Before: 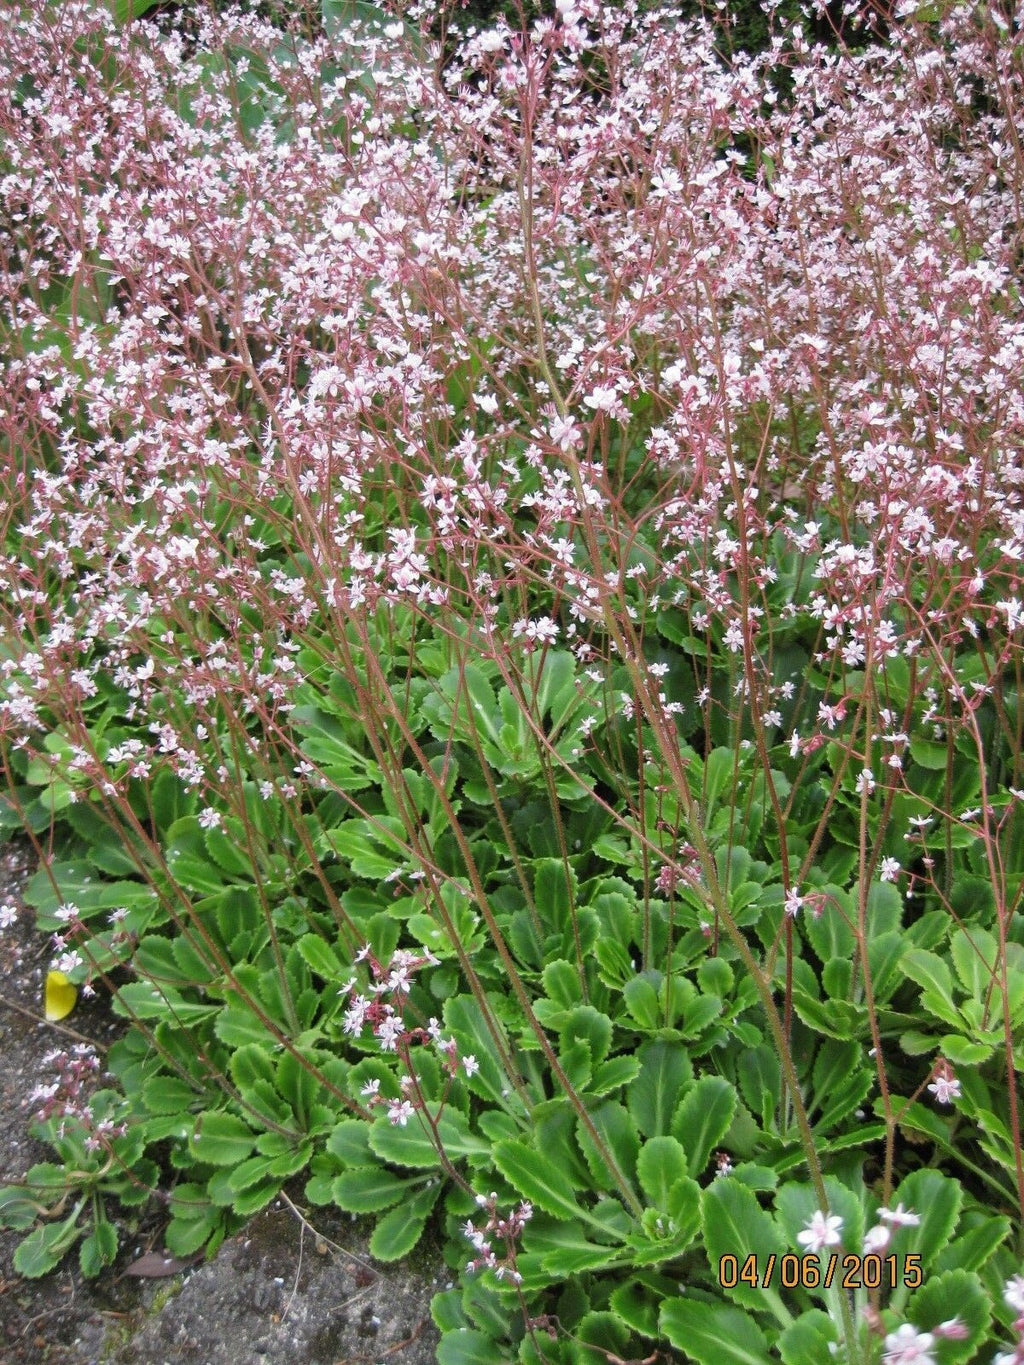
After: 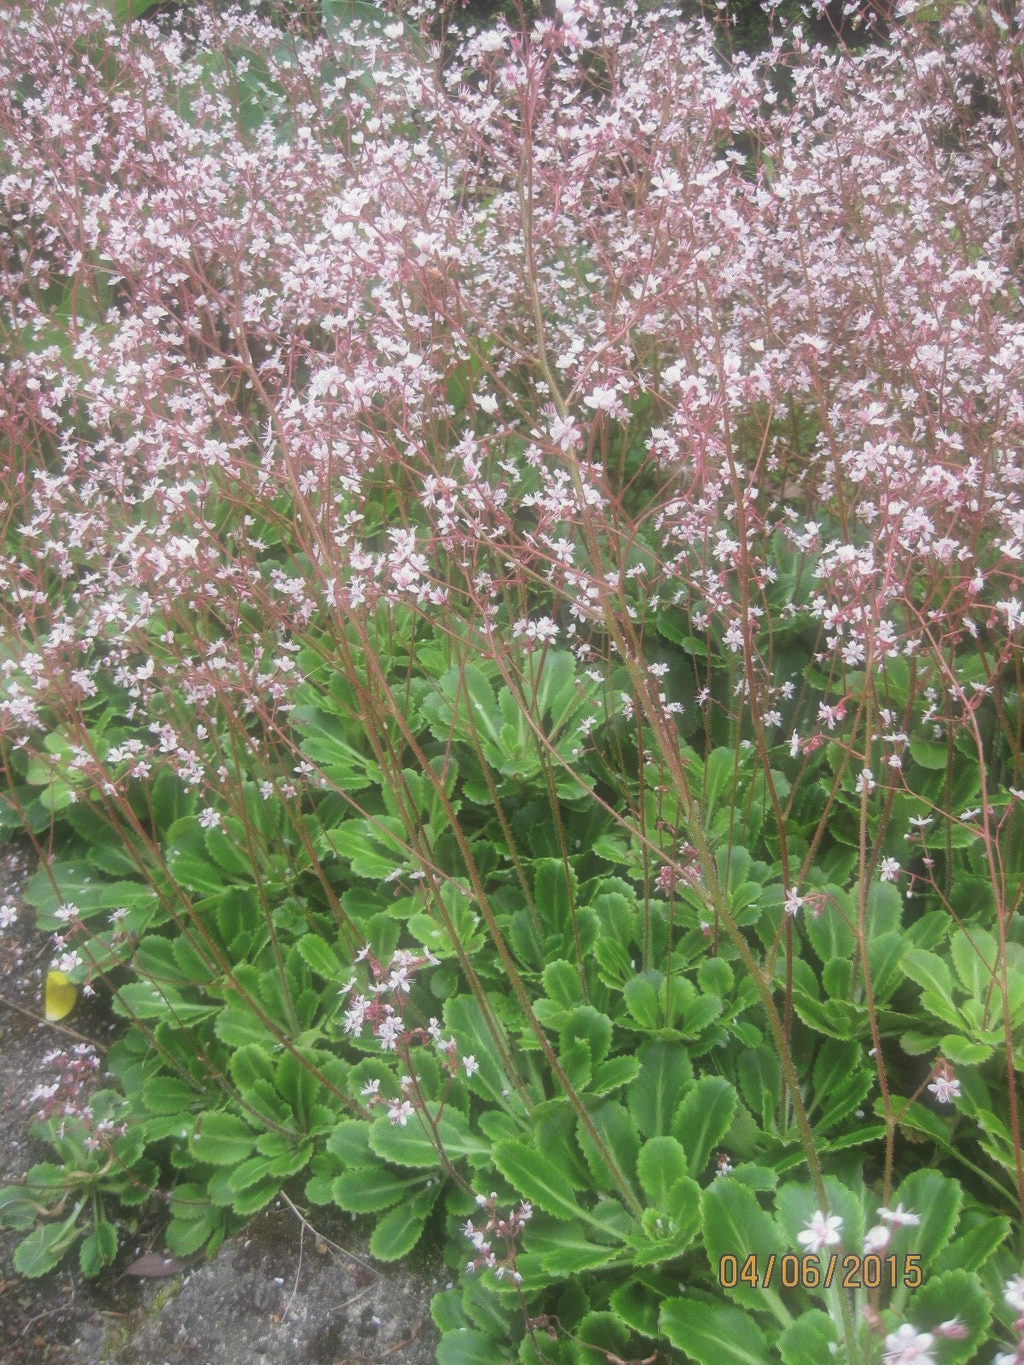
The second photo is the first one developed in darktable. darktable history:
soften: size 60.24%, saturation 65.46%, brightness 0.506 EV, mix 25.7%
shadows and highlights: soften with gaussian
